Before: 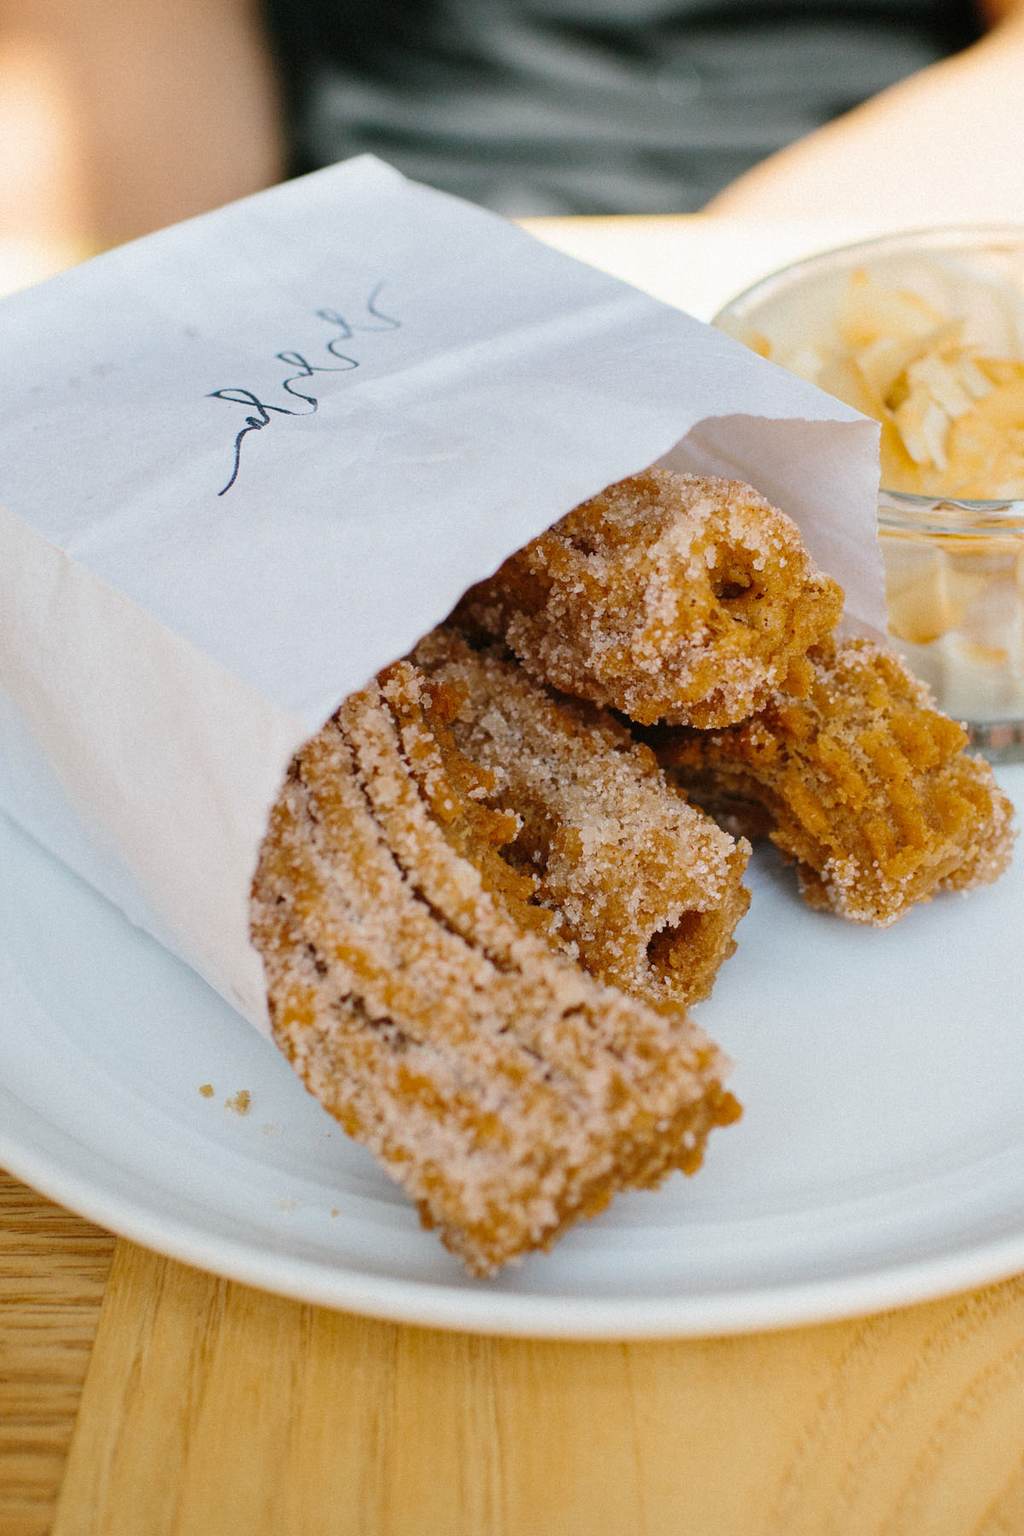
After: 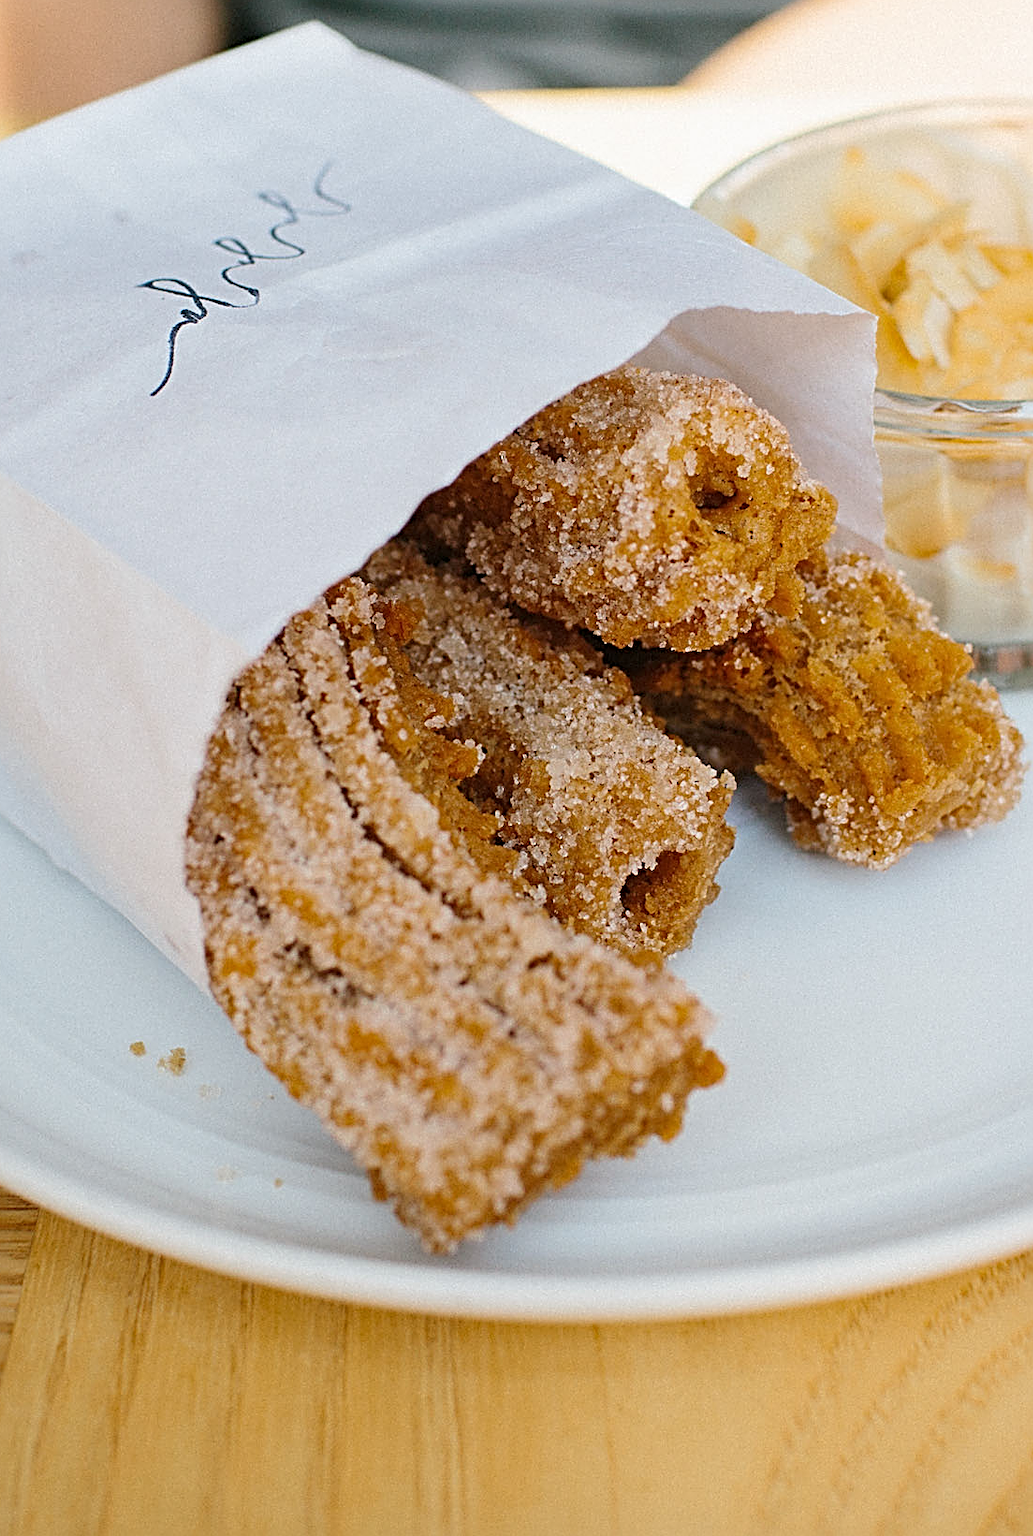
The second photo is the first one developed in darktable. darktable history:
tone equalizer: on, module defaults
crop and rotate: left 7.936%, top 8.8%
sharpen: radius 2.985, amount 0.768
